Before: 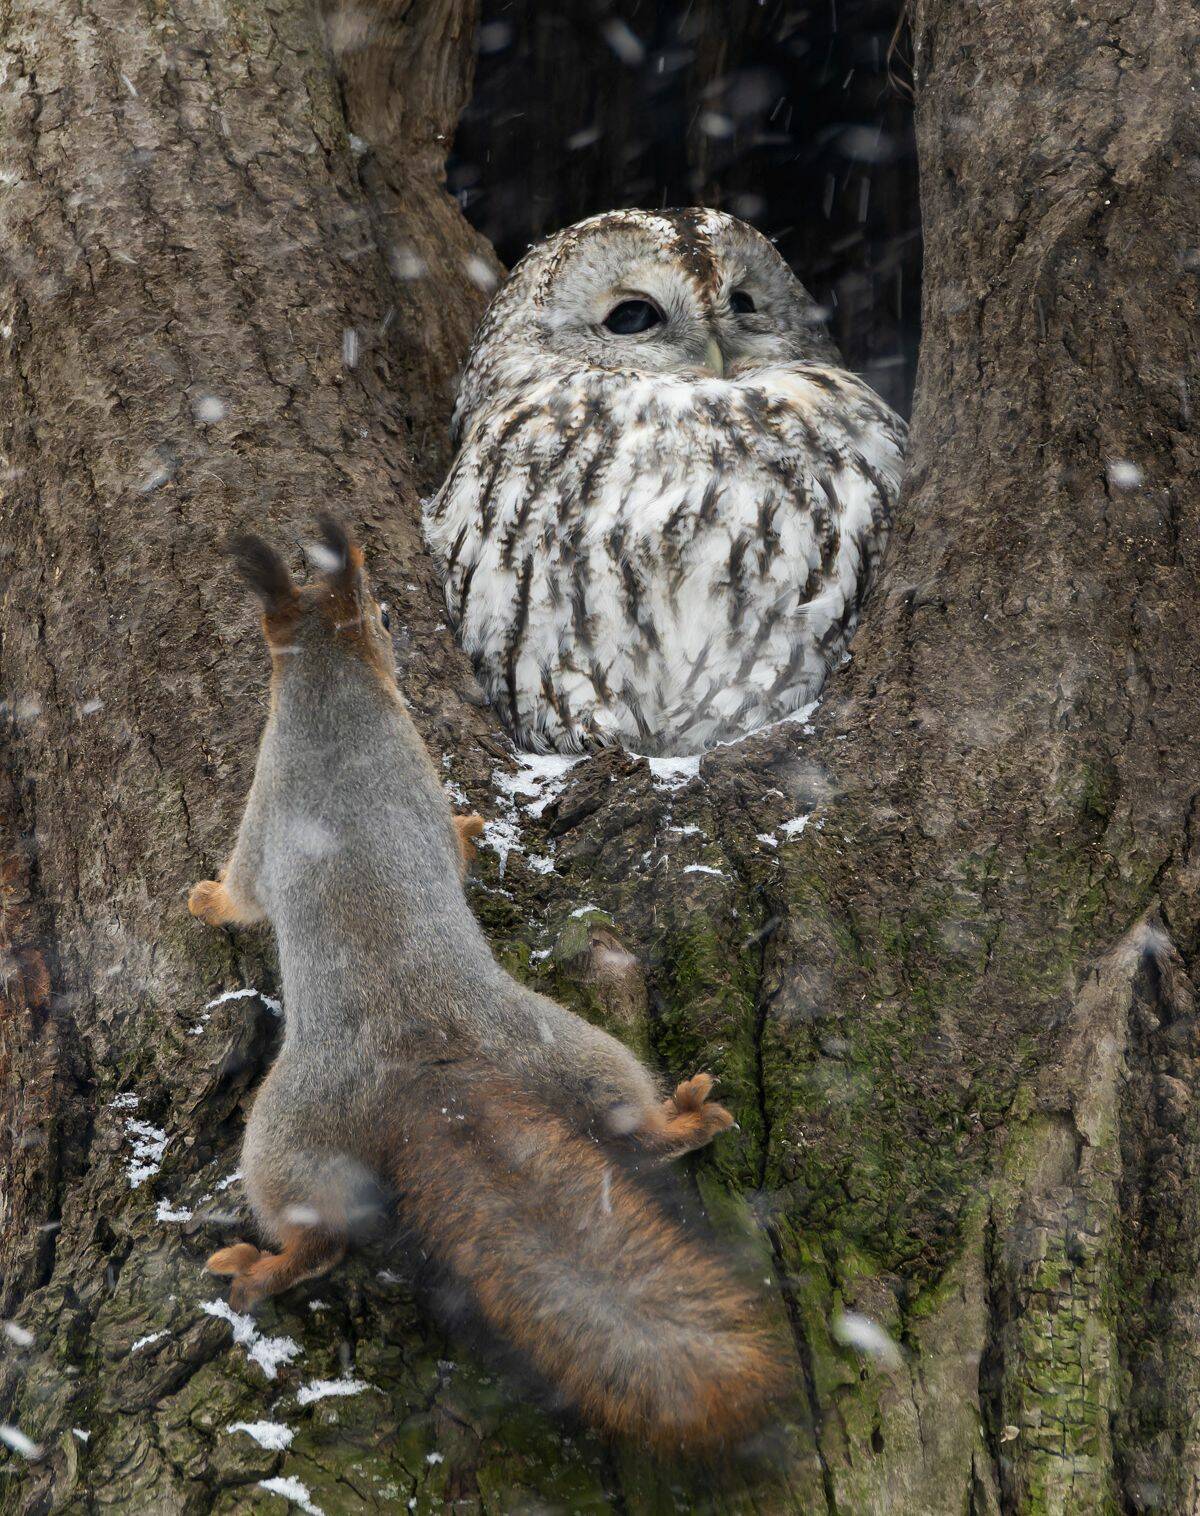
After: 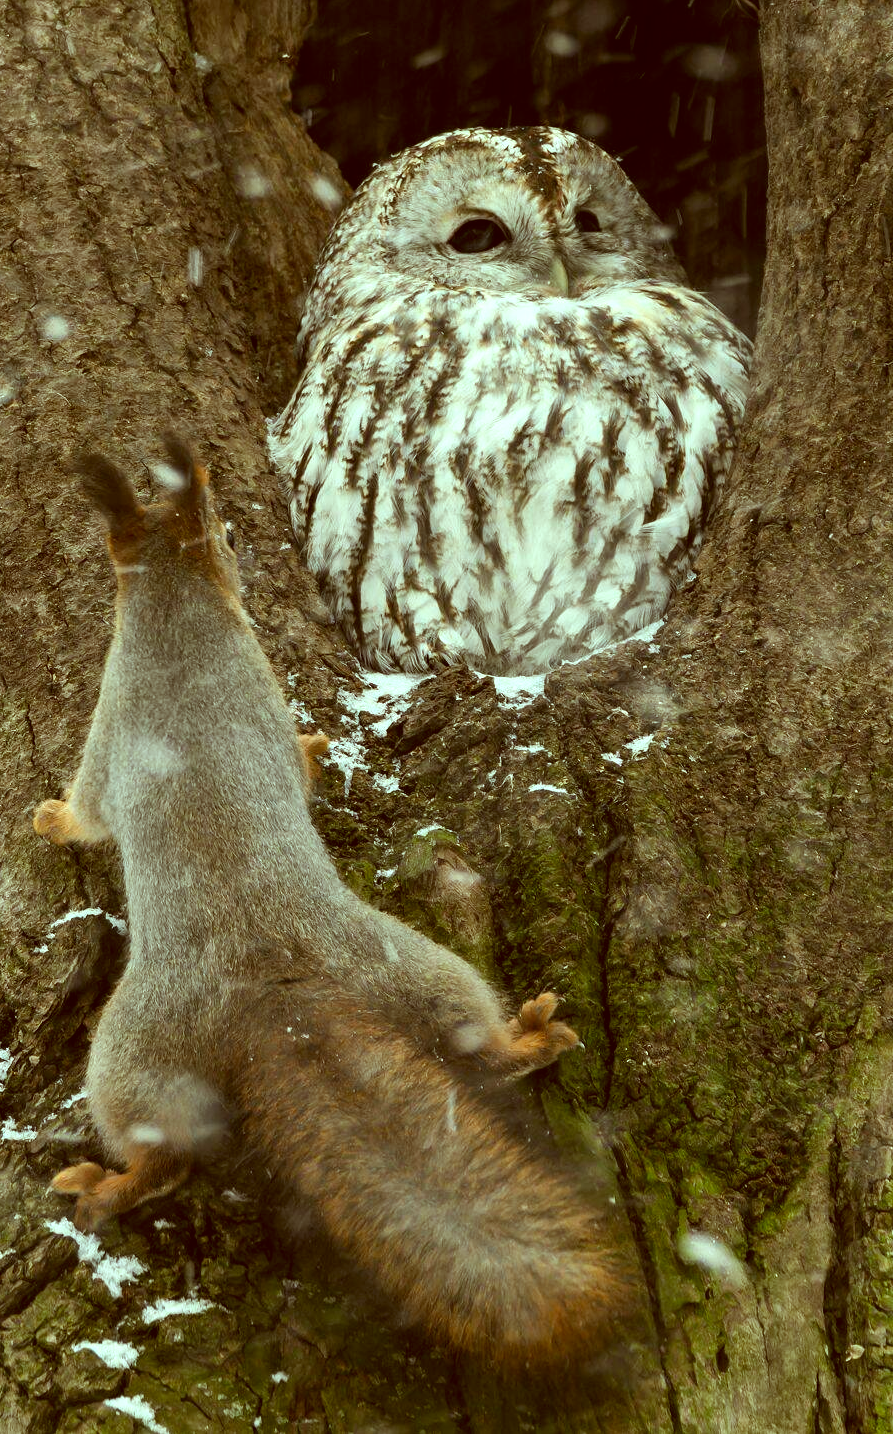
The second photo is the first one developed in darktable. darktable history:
color correction: highlights a* -6.2, highlights b* 9.24, shadows a* 10.2, shadows b* 24.09
color balance rgb: highlights gain › luminance 20.125%, highlights gain › chroma 2.743%, highlights gain › hue 175.65°, perceptual saturation grading › global saturation 0.619%, global vibrance 5.12%, contrast 3.054%
crop and rotate: left 12.938%, top 5.382%, right 12.596%
